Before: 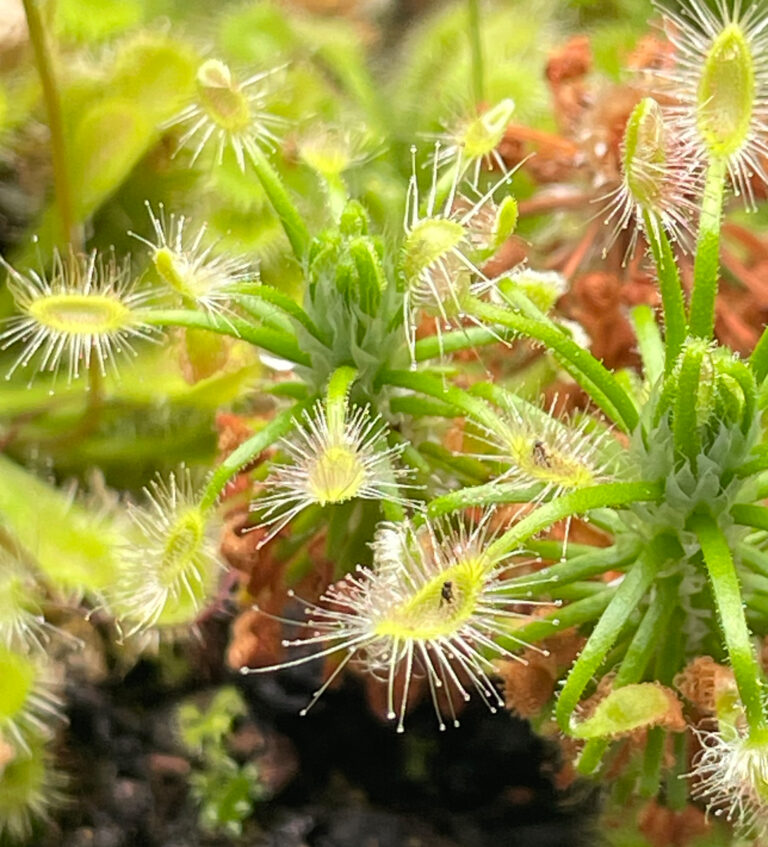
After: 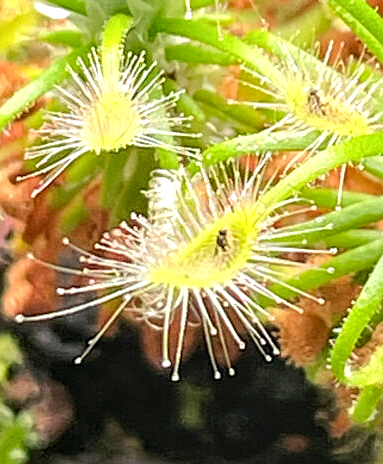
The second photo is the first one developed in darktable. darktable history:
sharpen: on, module defaults
local contrast: on, module defaults
crop: left 29.321%, top 41.661%, right 20.807%, bottom 3.485%
tone equalizer: -8 EV 0.981 EV, -7 EV 1.03 EV, -6 EV 1.03 EV, -5 EV 1.03 EV, -4 EV 1.04 EV, -3 EV 0.716 EV, -2 EV 0.498 EV, -1 EV 0.263 EV, edges refinement/feathering 500, mask exposure compensation -1.57 EV, preserve details no
